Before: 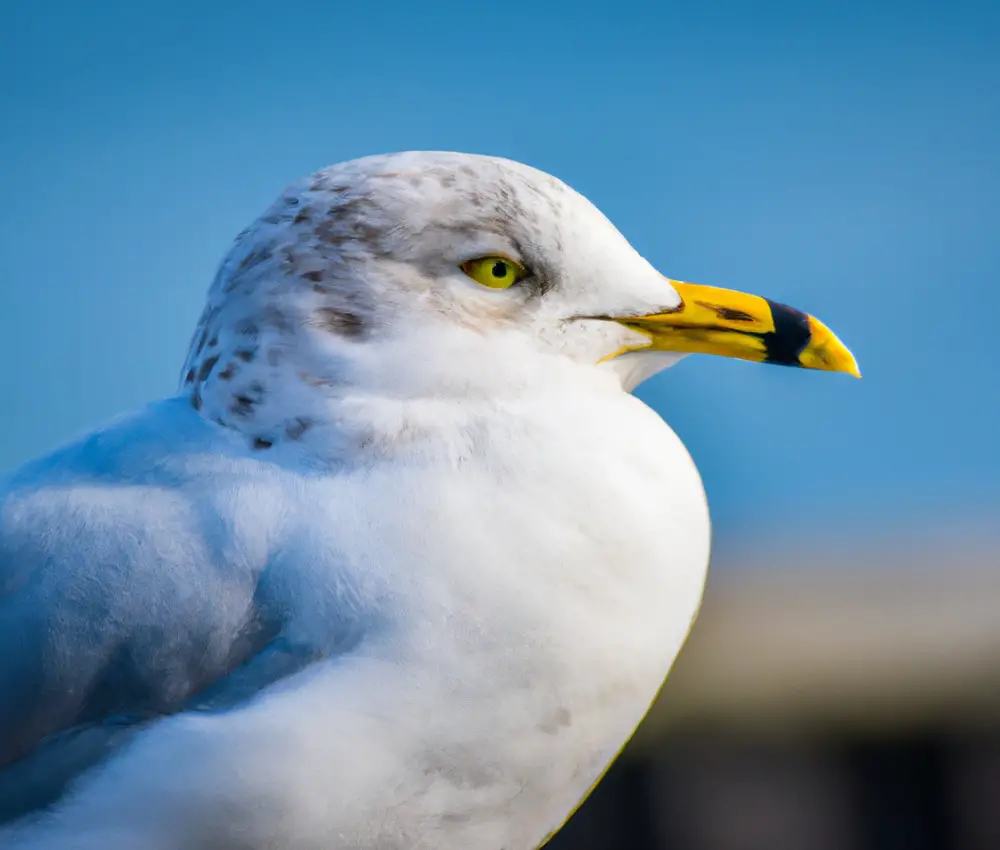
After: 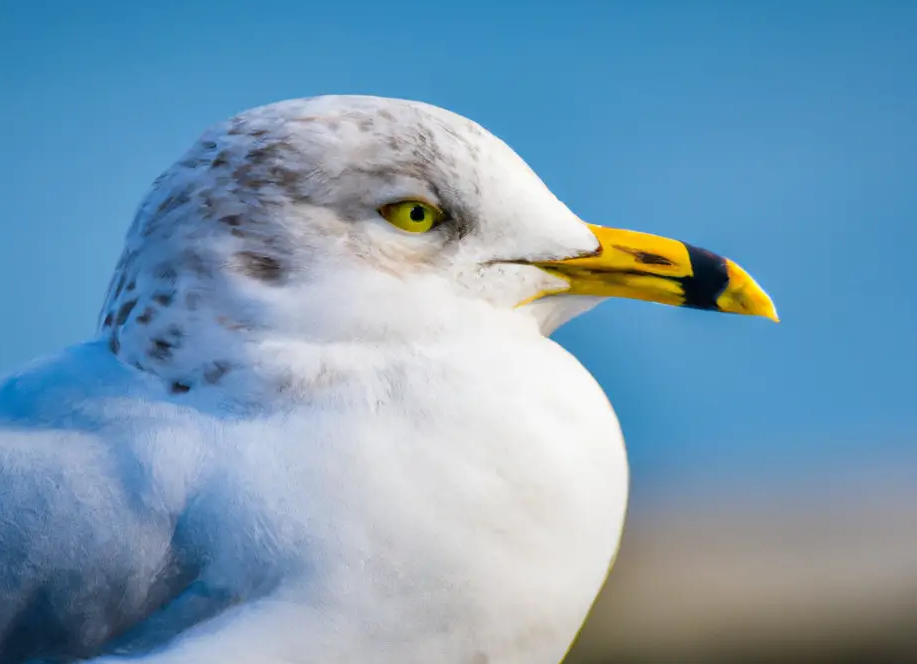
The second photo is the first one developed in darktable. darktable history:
crop: left 8.278%, top 6.592%, bottom 15.232%
